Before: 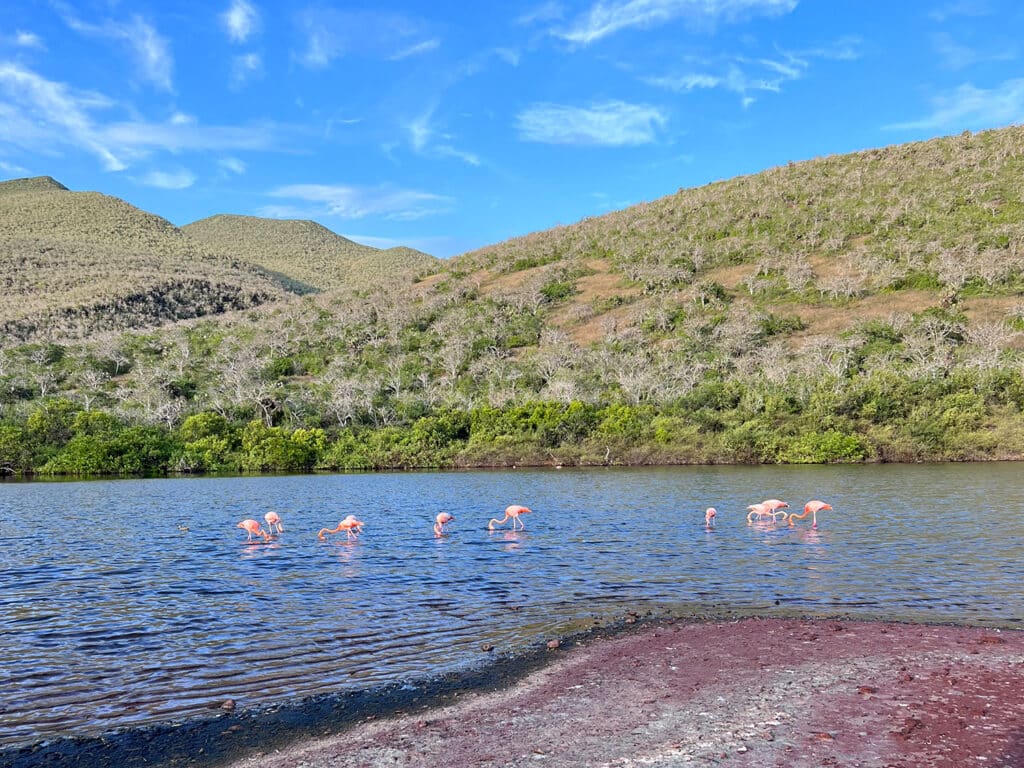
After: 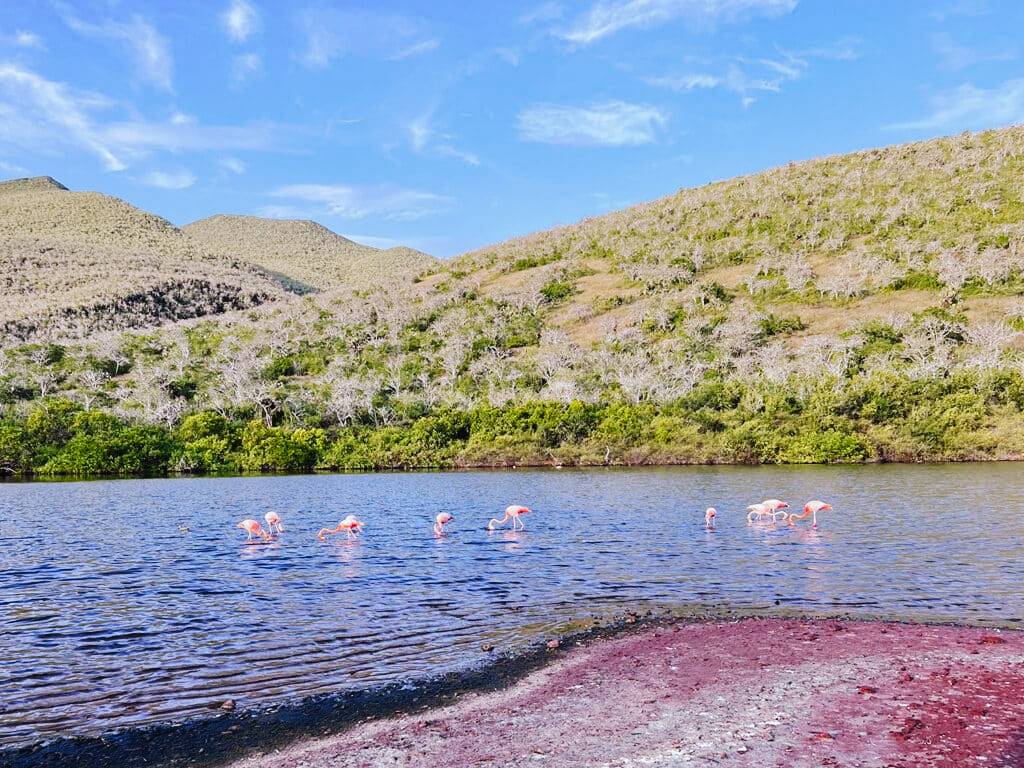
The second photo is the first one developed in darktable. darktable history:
tone curve: curves: ch0 [(0, 0) (0.003, 0.018) (0.011, 0.021) (0.025, 0.028) (0.044, 0.039) (0.069, 0.05) (0.1, 0.06) (0.136, 0.081) (0.177, 0.117) (0.224, 0.161) (0.277, 0.226) (0.335, 0.315) (0.399, 0.421) (0.468, 0.53) (0.543, 0.627) (0.623, 0.726) (0.709, 0.789) (0.801, 0.859) (0.898, 0.924) (1, 1)], preserve colors none
color look up table: target L [97.57, 93.49, 88.99, 83.09, 78.94, 76.75, 72.03, 72.57, 63.85, 58.24, 55.07, 34.25, 27.16, 3.936, 200.88, 78.69, 73.53, 63.47, 59.3, 49.22, 54.39, 49.5, 35.35, 30.36, 22.11, 23.94, 19.43, 97.13, 84.15, 80.19, 66.73, 61.5, 56.68, 56.08, 52.23, 59.68, 46.49, 39.37, 35.79, 34.05, 36.1, 19.04, 3.314, 93.57, 76.48, 77.28, 58.08, 43.94, 33.75], target a [-29.25, -31.06, -36.88, -35.51, -63.45, -7.688, -3.285, -2.222, -57.39, -28.38, -14.41, -21.37, -4.061, -6.024, 0, 20.65, 19.98, 44.72, 10.4, 66.06, 50.27, 66.31, 40.51, 6.19, 32.39, 33.7, 24.81, -6.847, 20.3, 28.63, 60.69, 17.89, 67.61, 33.85, 13.25, 47.44, 13.83, 17.08, 32.07, 40.9, 47.27, 25.84, 4.705, -22.2, -1.59, -34.7, -14.92, -15.36, 1.001], target b [48.76, 87.95, 2.766, 52.7, 37.76, 66.37, 35.7, 0.888, 51.93, 24.74, 43.22, 29.55, 35.98, 5.365, -0.001, 18.43, 57.95, 4.957, 22.56, 24.87, 49.39, 42.59, 5.704, 12.89, 4.066, 30.41, 28.36, -5.216, -16.07, -28.58, -50.78, -35.47, -25.34, -26.83, -63.32, -61.88, -18.84, -46.85, -83.25, -22.13, -57.83, -41.51, -24.04, -11.17, -25.13, -11.57, -42.29, -9.255, -28.41], num patches 49
